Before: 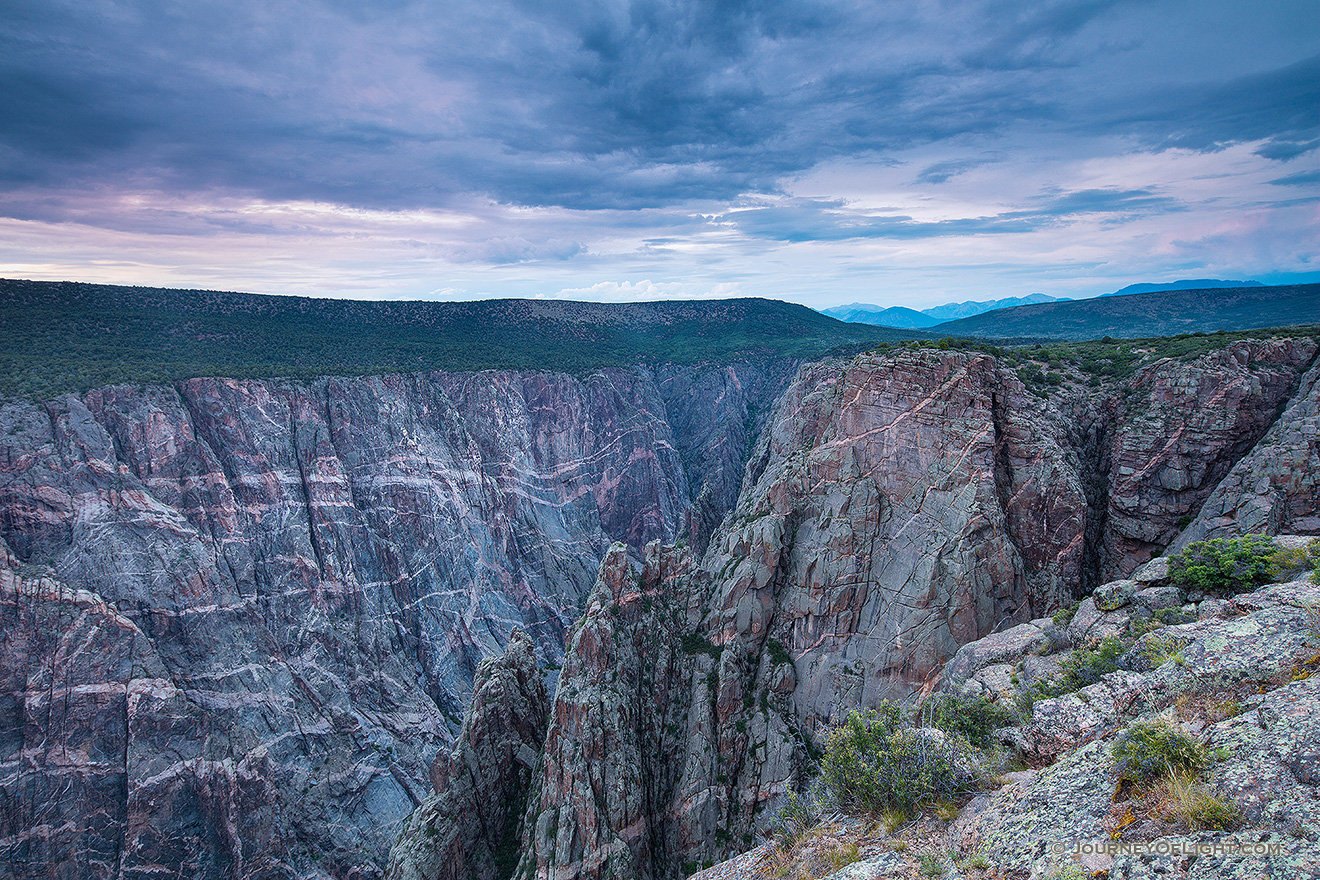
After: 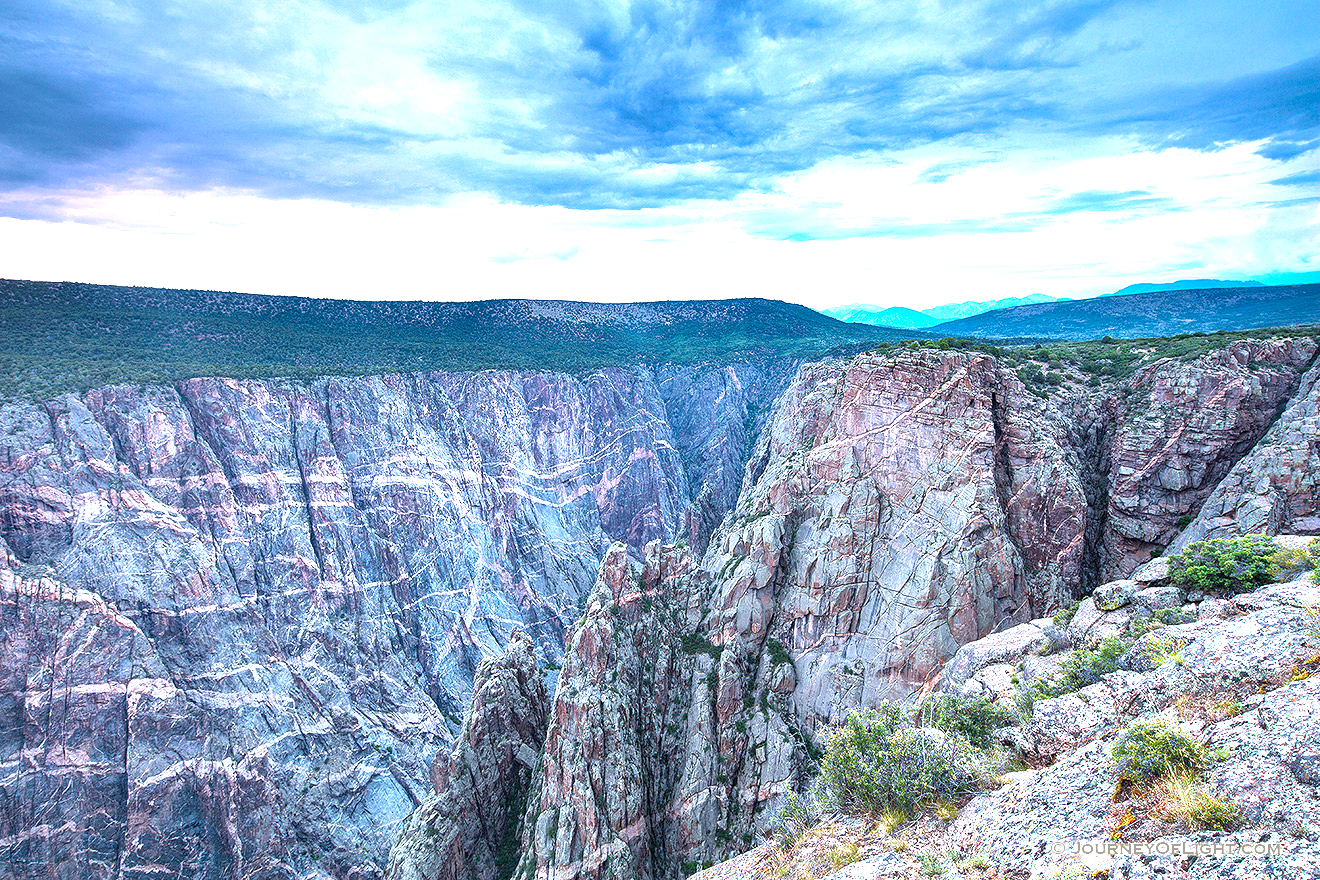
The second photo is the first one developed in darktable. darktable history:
shadows and highlights: shadows 29.43, highlights -29.18, low approximation 0.01, soften with gaussian
exposure: black level correction 0.001, exposure 1.647 EV, compensate highlight preservation false
